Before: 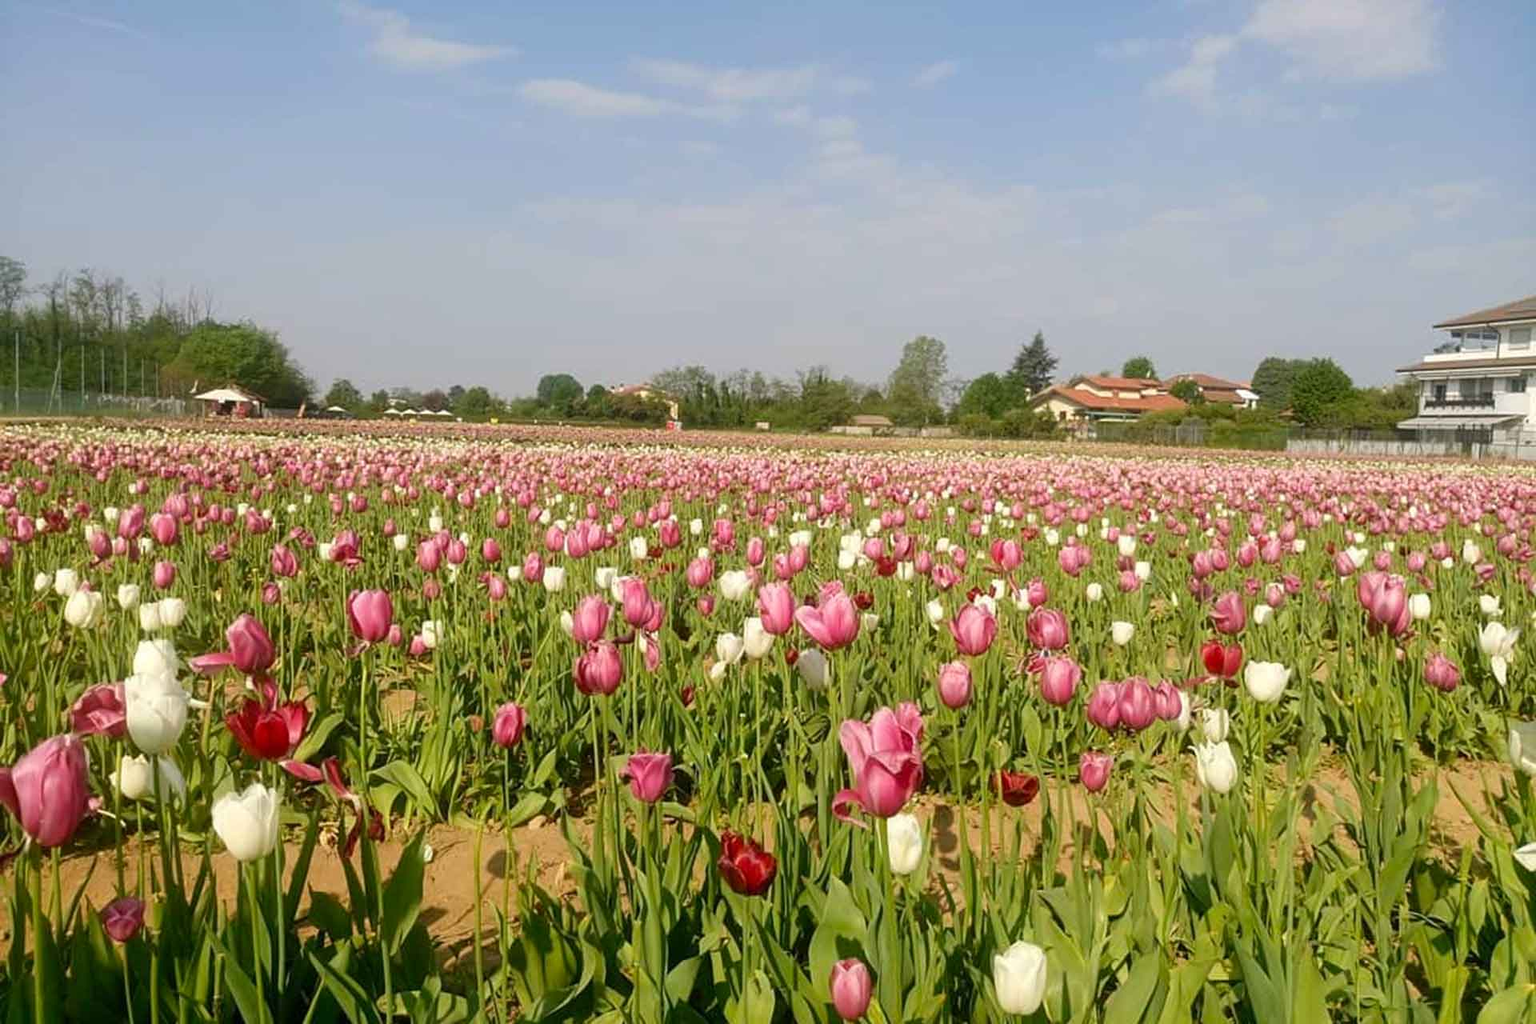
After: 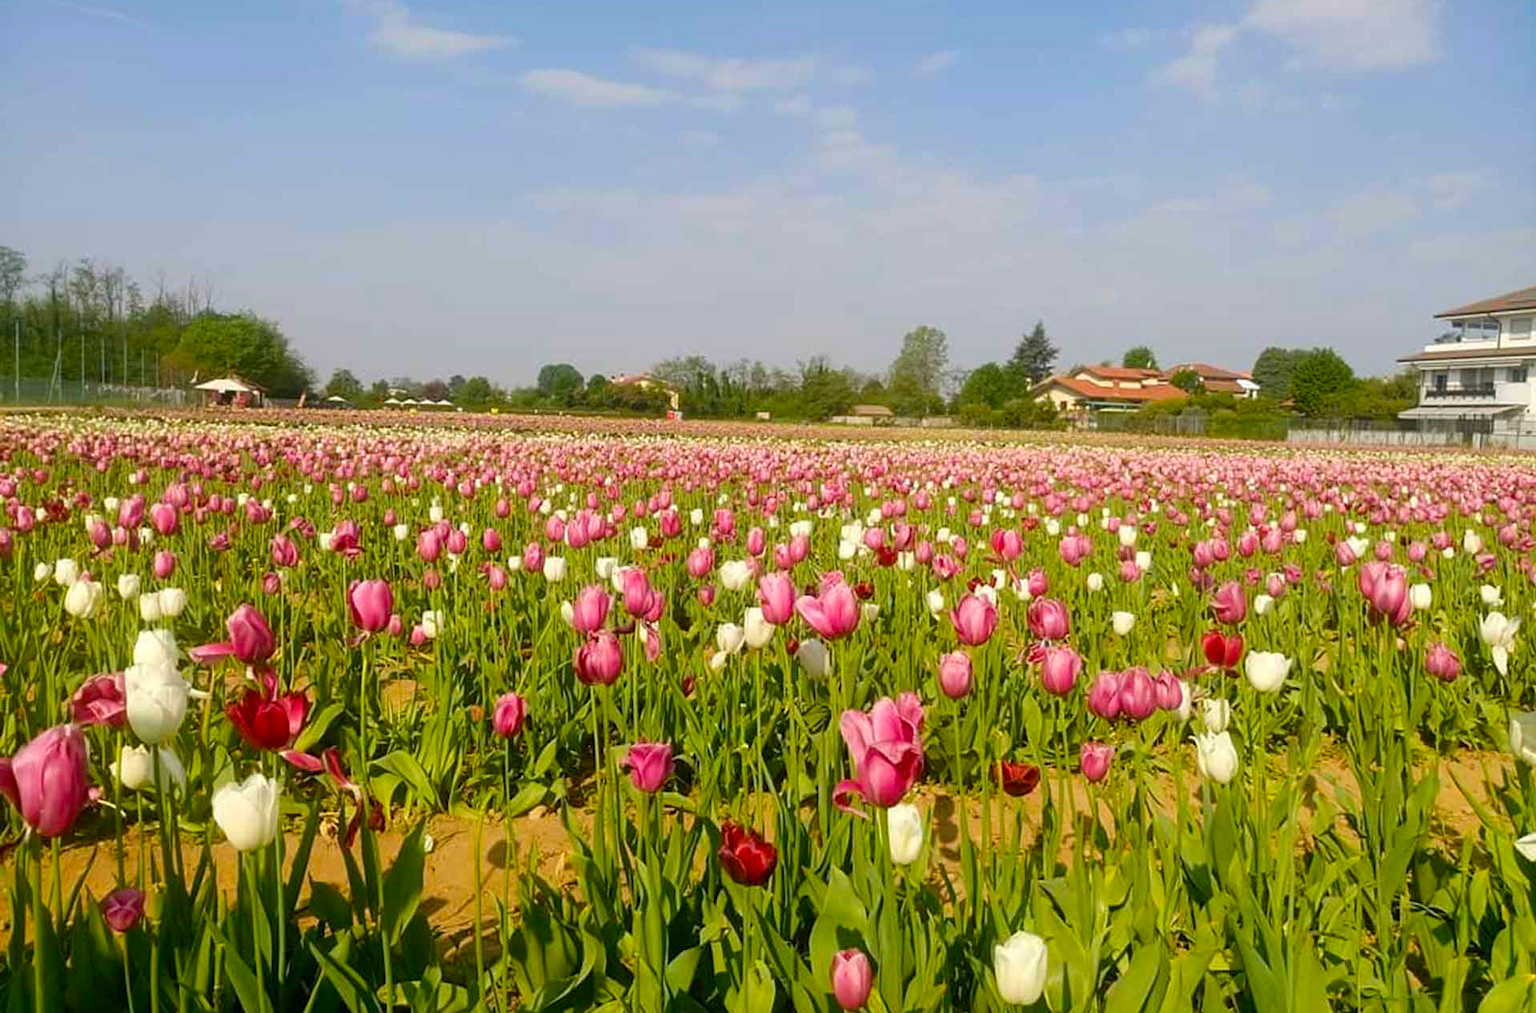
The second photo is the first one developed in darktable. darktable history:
crop: top 1.049%, right 0.001%
color balance rgb: perceptual saturation grading › global saturation 20%, global vibrance 20%
